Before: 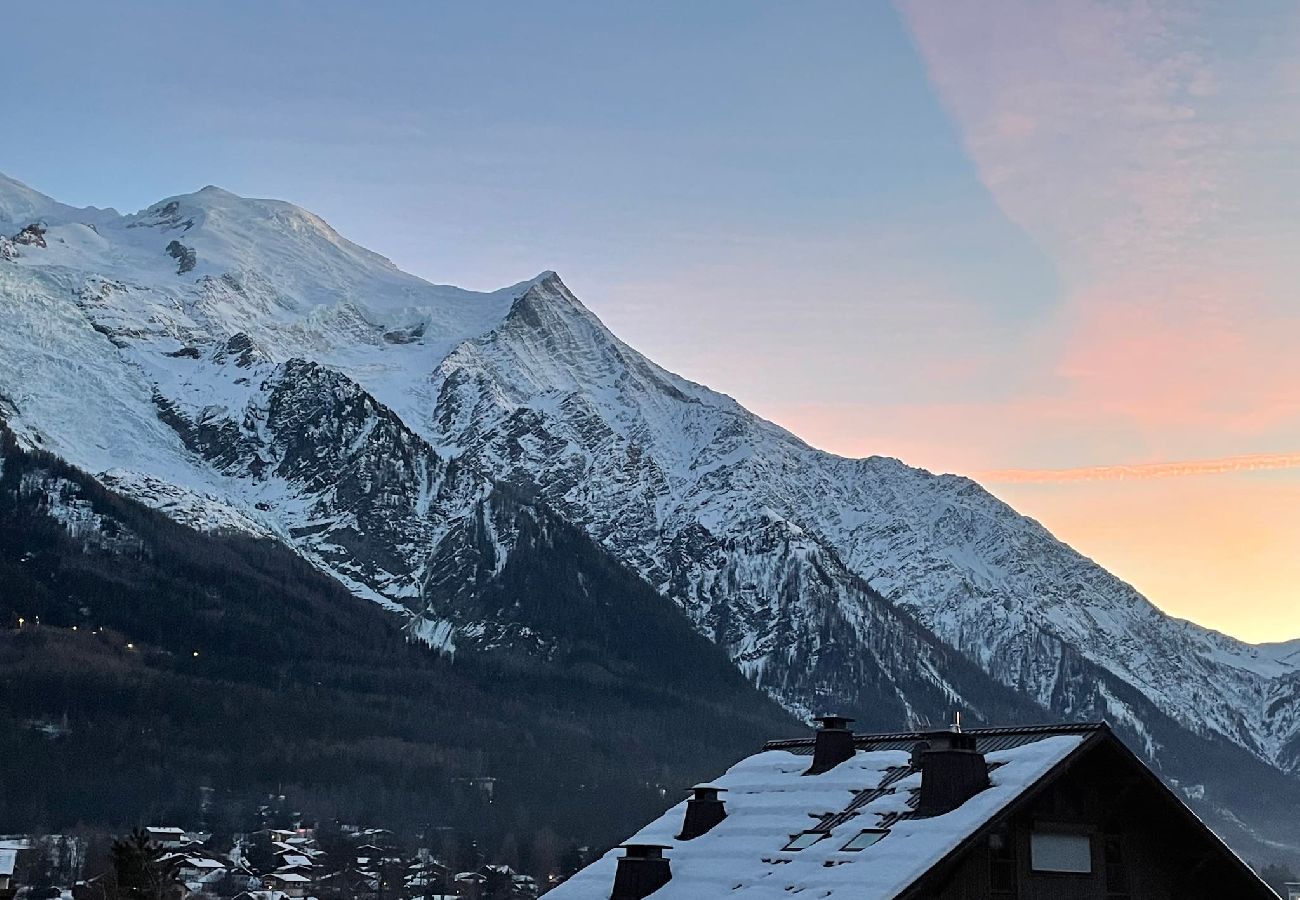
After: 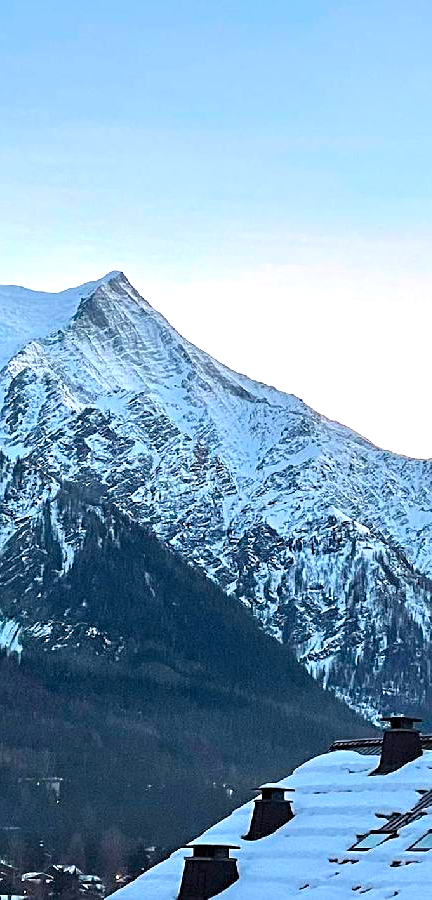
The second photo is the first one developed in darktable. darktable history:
base curve: curves: ch0 [(0, 0) (0.989, 0.992)], preserve colors none
sharpen: amount 0.2
crop: left 33.36%, right 33.36%
color balance rgb: perceptual saturation grading › global saturation 40%, global vibrance 15%
exposure: exposure 1 EV, compensate highlight preservation false
